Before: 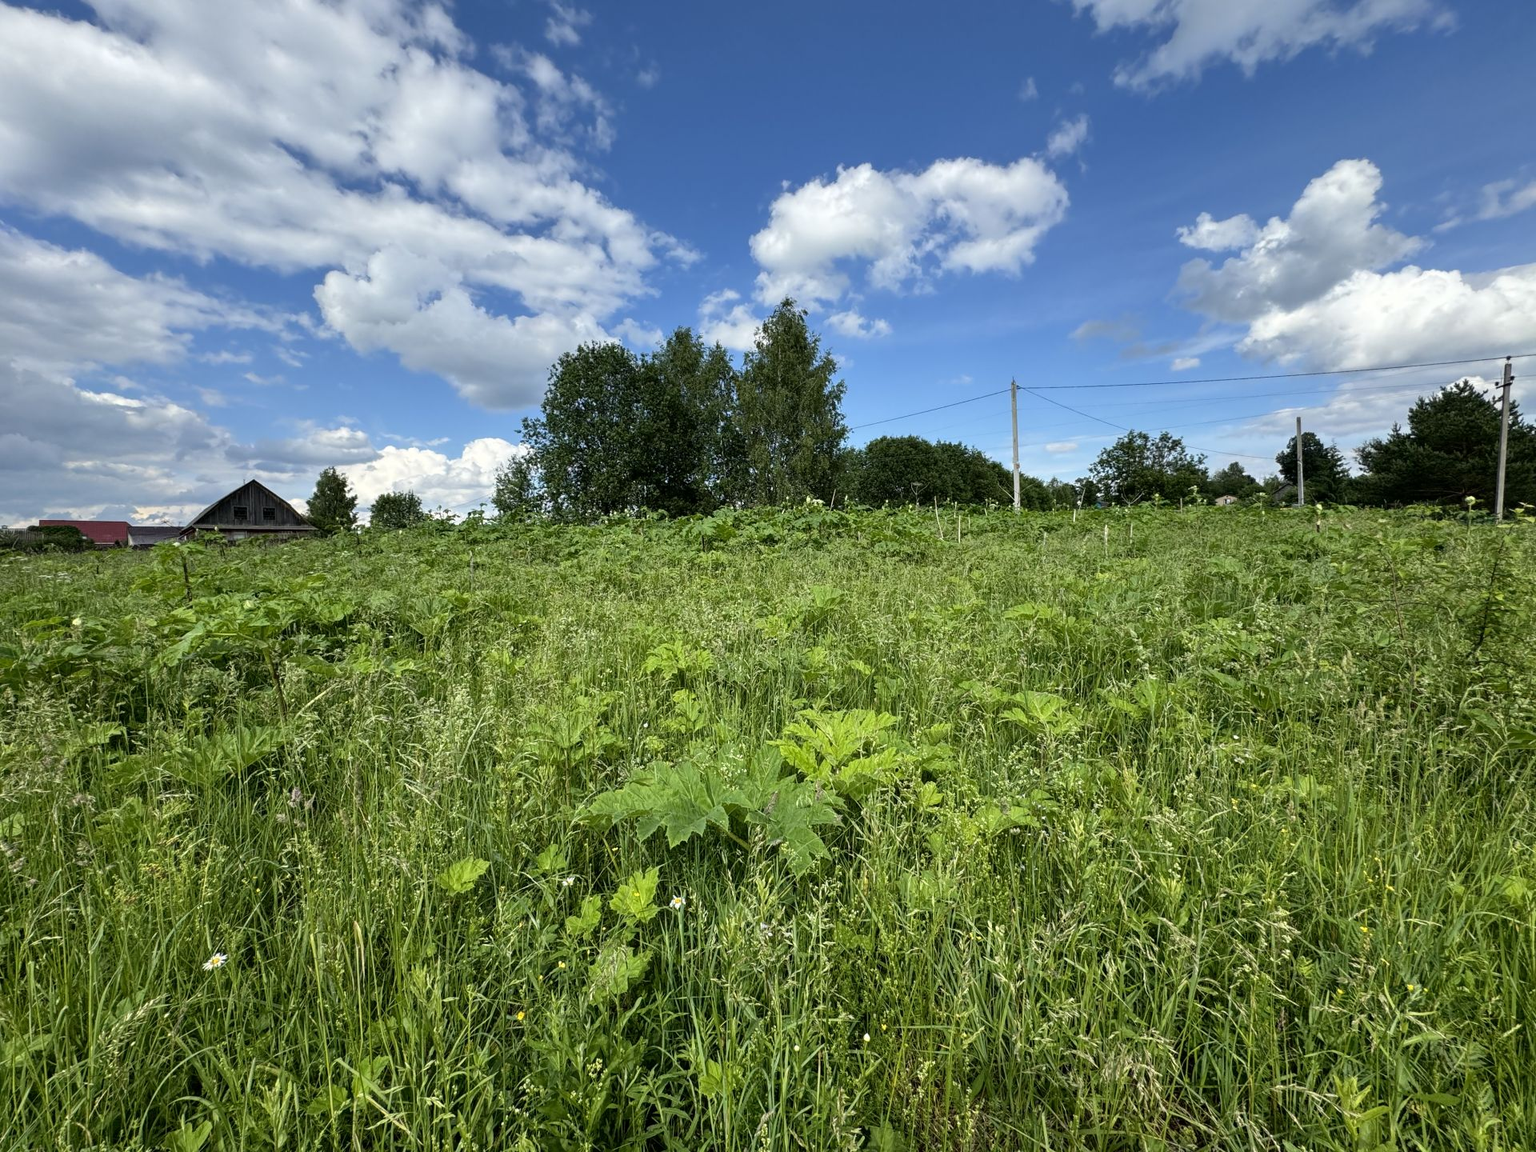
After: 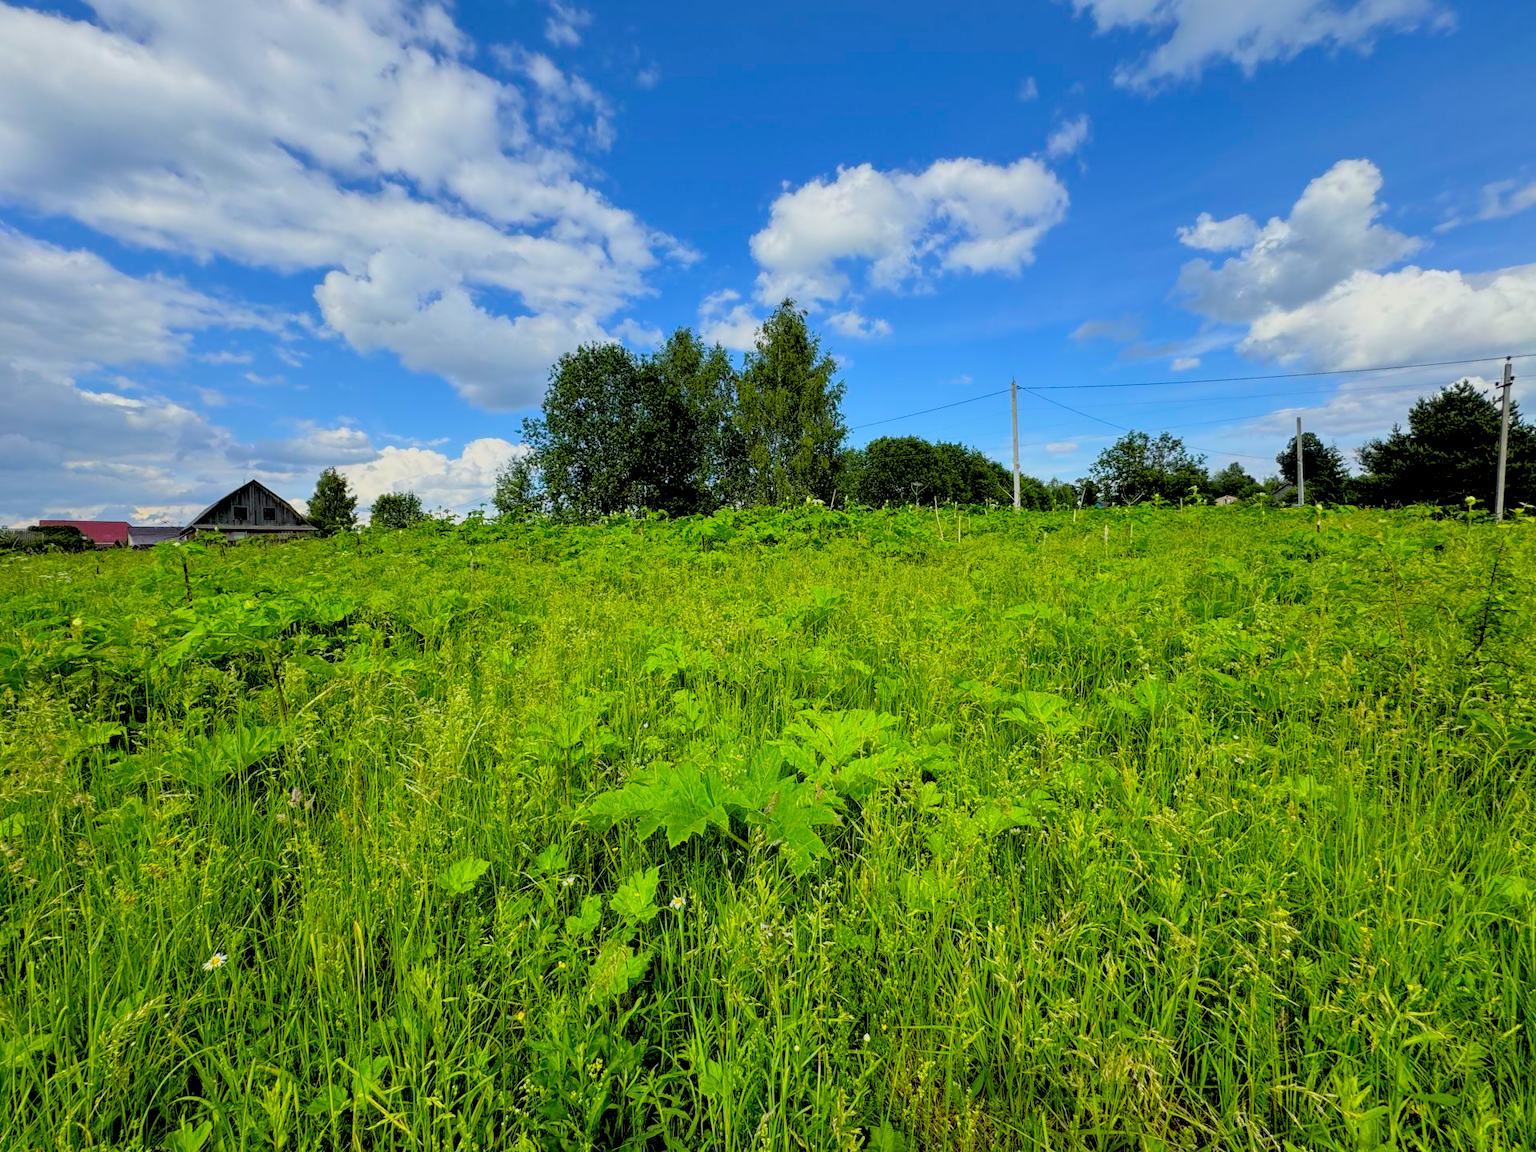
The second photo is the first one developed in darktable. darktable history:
color balance: input saturation 134.34%, contrast -10.04%, contrast fulcrum 19.67%, output saturation 133.51%
rgb levels: preserve colors sum RGB, levels [[0.038, 0.433, 0.934], [0, 0.5, 1], [0, 0.5, 1]]
